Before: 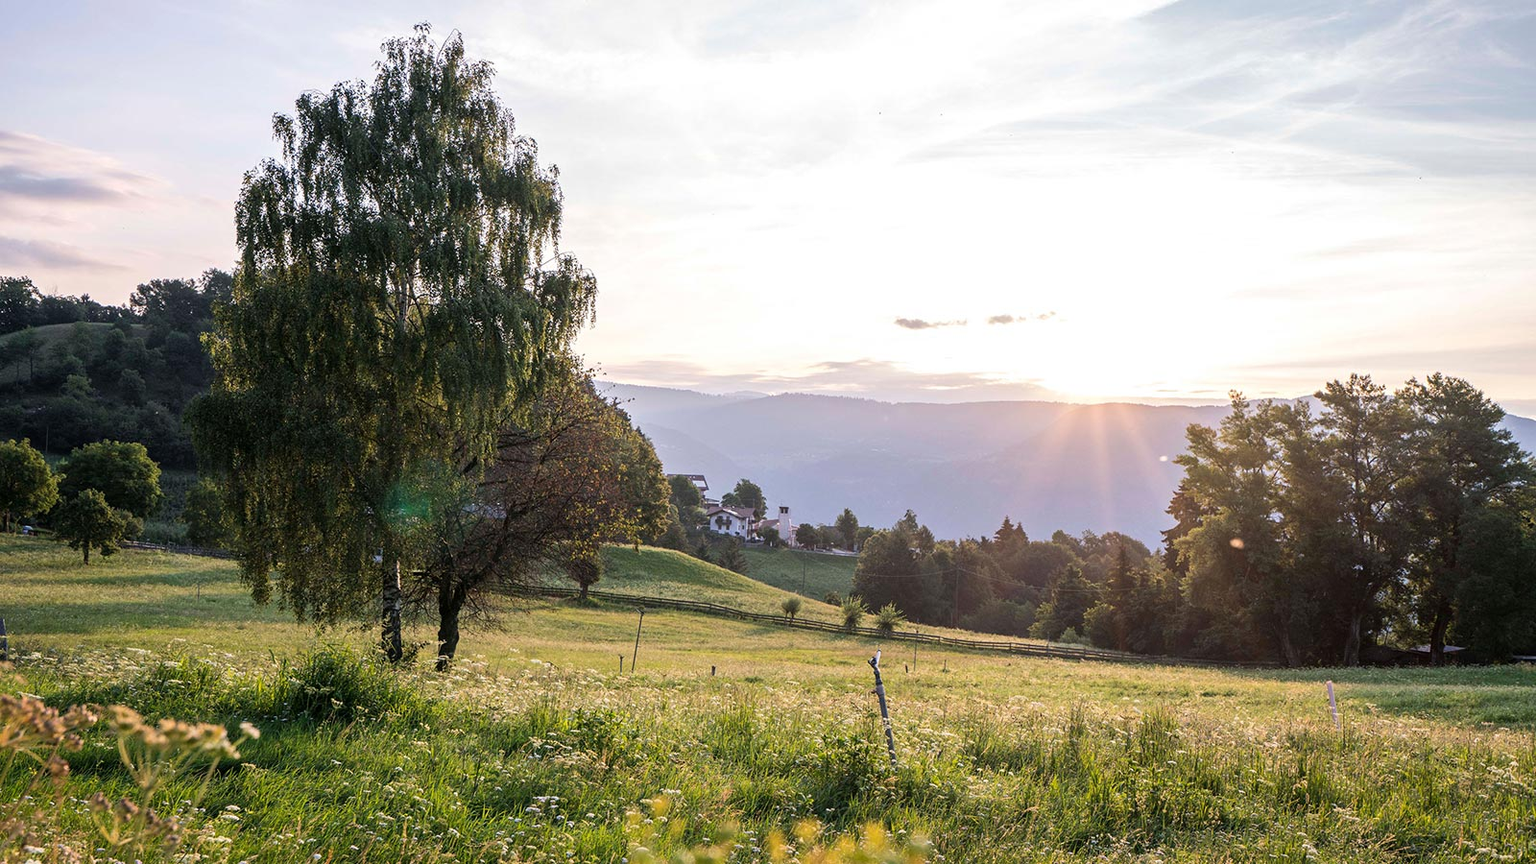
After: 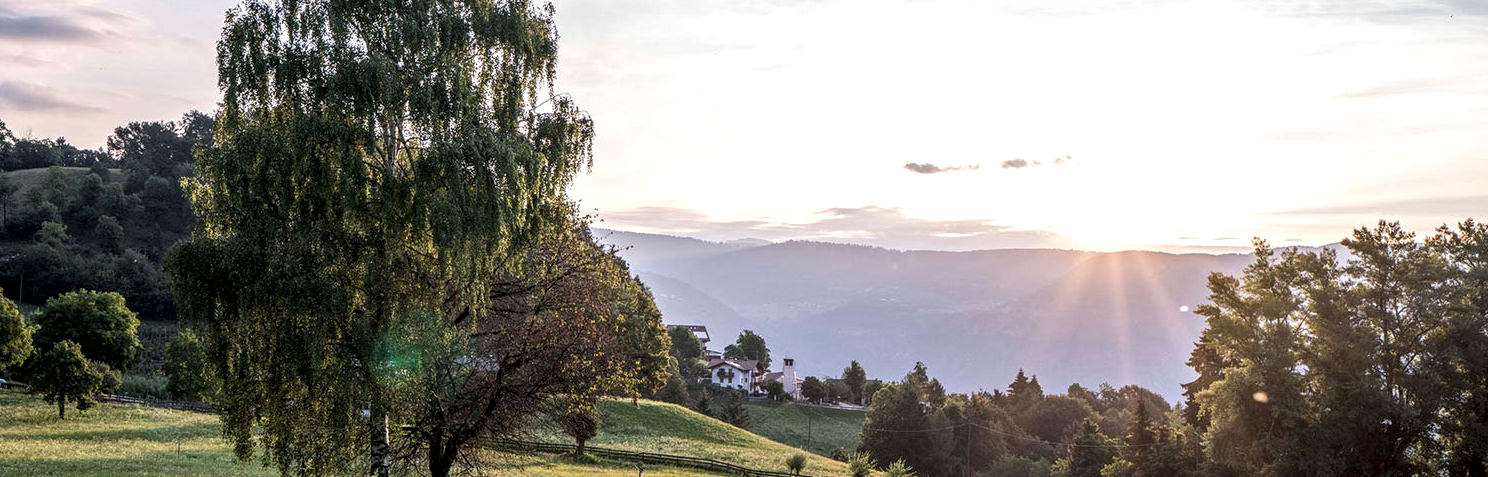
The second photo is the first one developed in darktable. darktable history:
crop: left 1.79%, top 18.836%, right 5.203%, bottom 28.137%
local contrast: detail 150%
